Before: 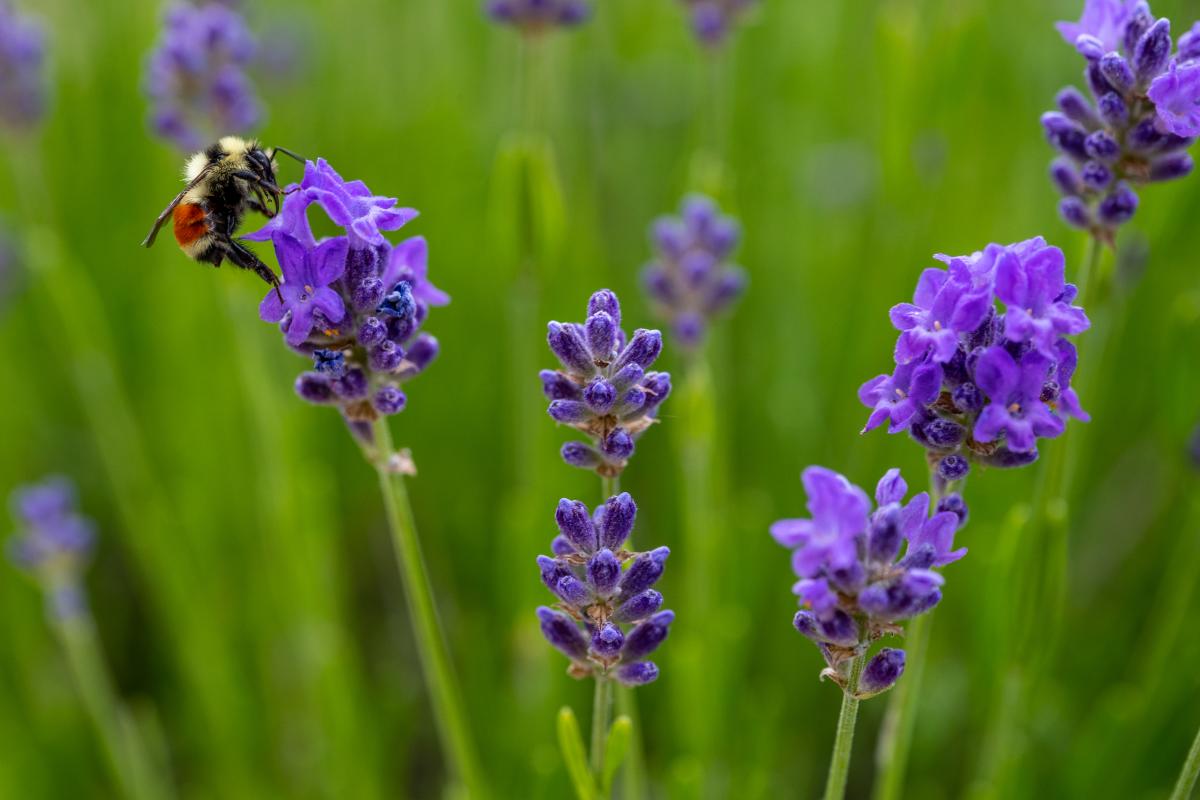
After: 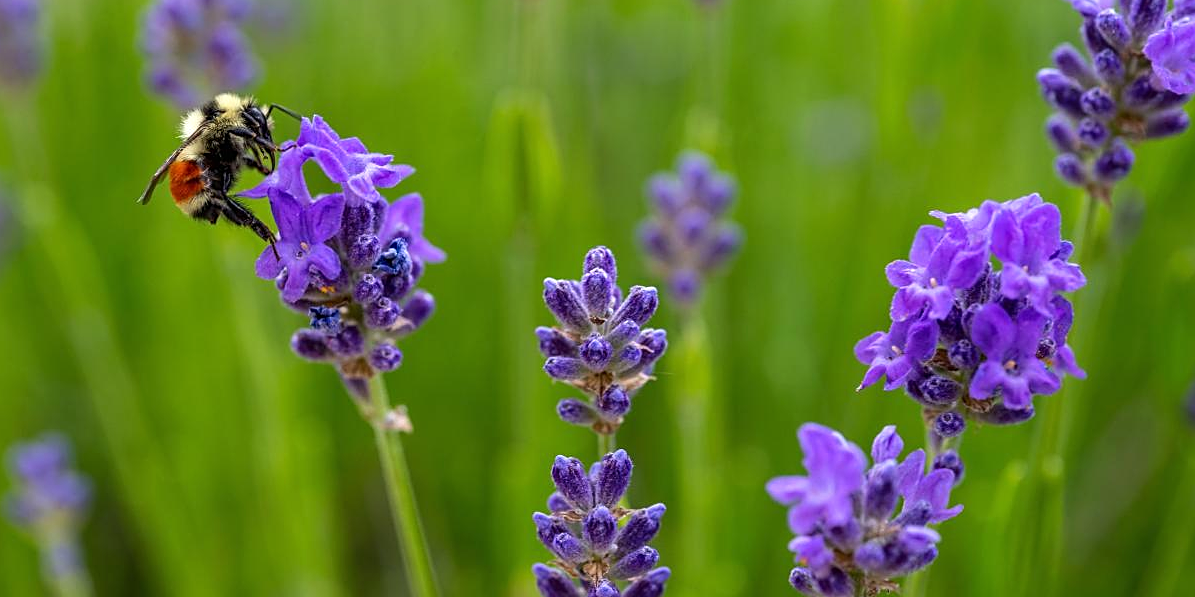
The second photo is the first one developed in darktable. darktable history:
exposure: black level correction 0, exposure 0.2 EV, compensate exposure bias true, compensate highlight preservation false
crop: left 0.387%, top 5.469%, bottom 19.809%
sharpen: on, module defaults
